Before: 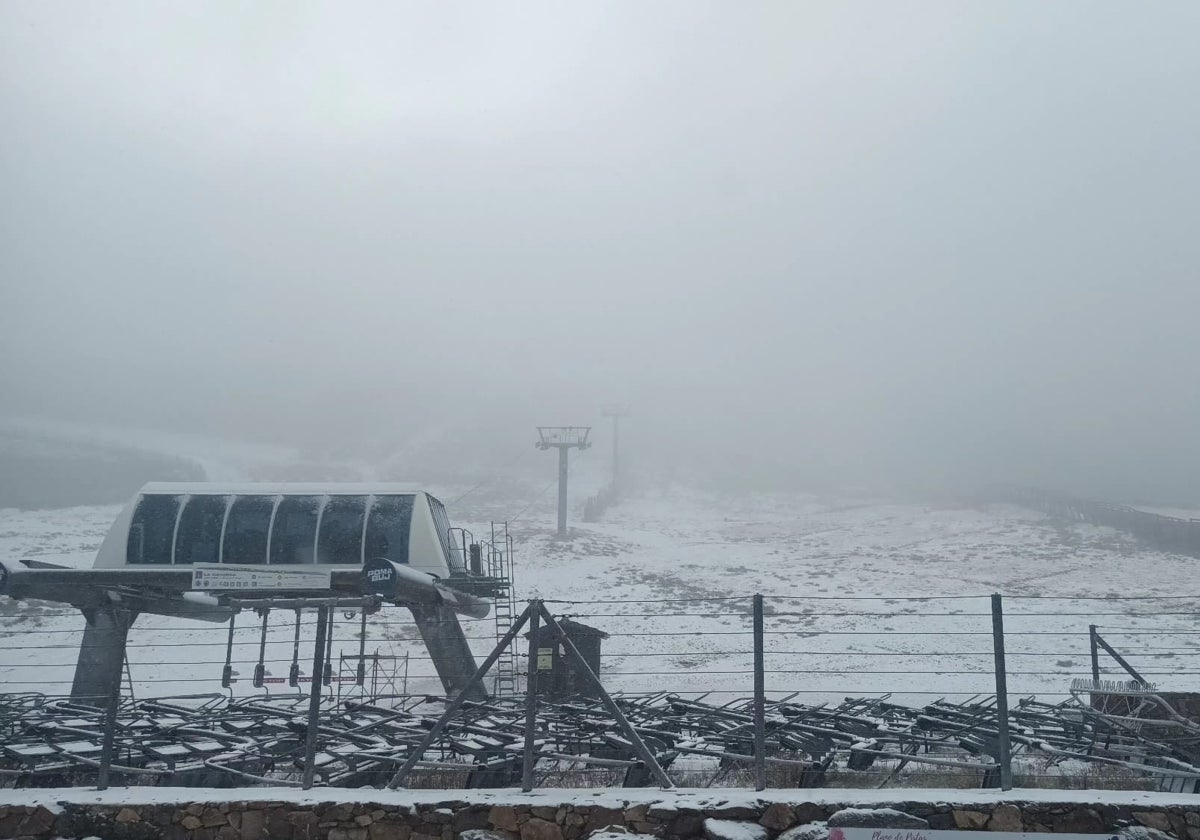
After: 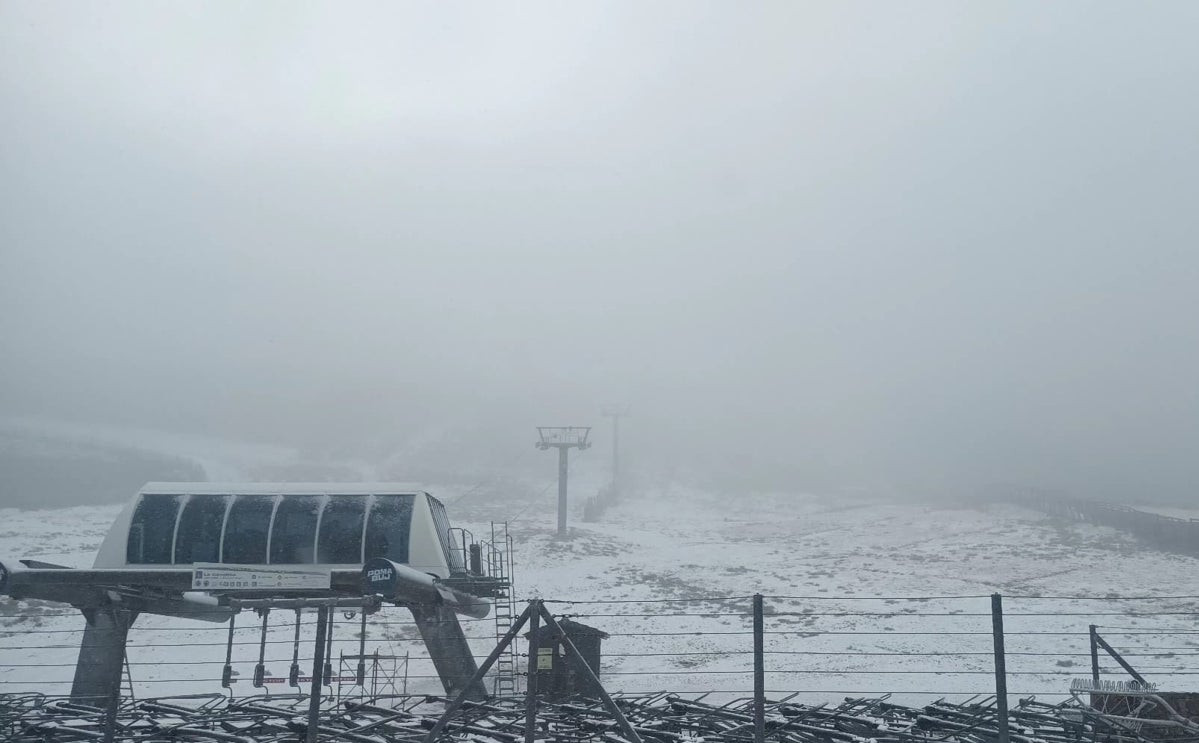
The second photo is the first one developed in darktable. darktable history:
crop and rotate: top 0%, bottom 11.482%
